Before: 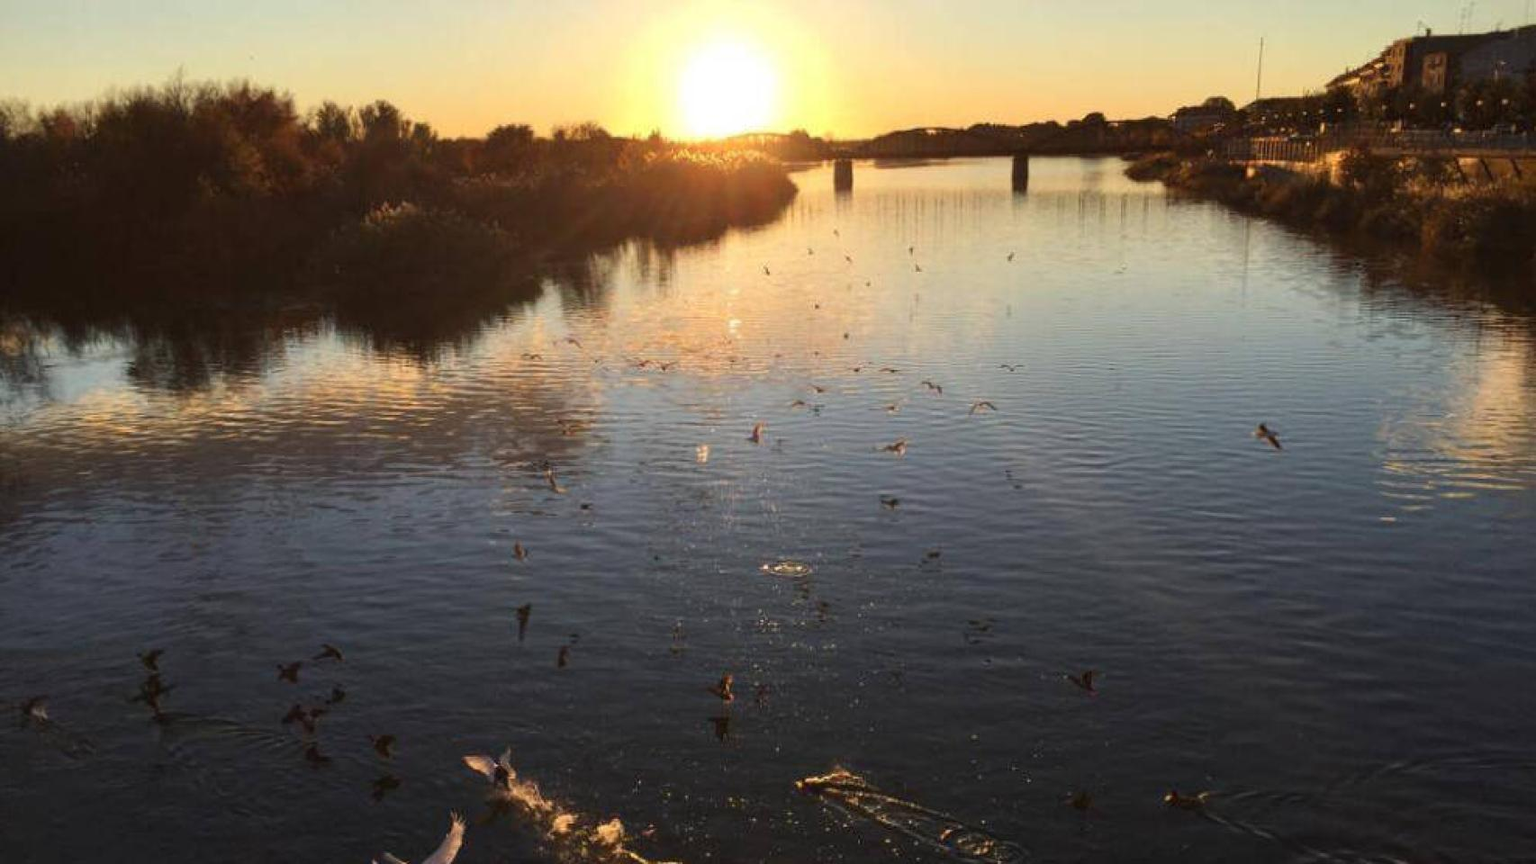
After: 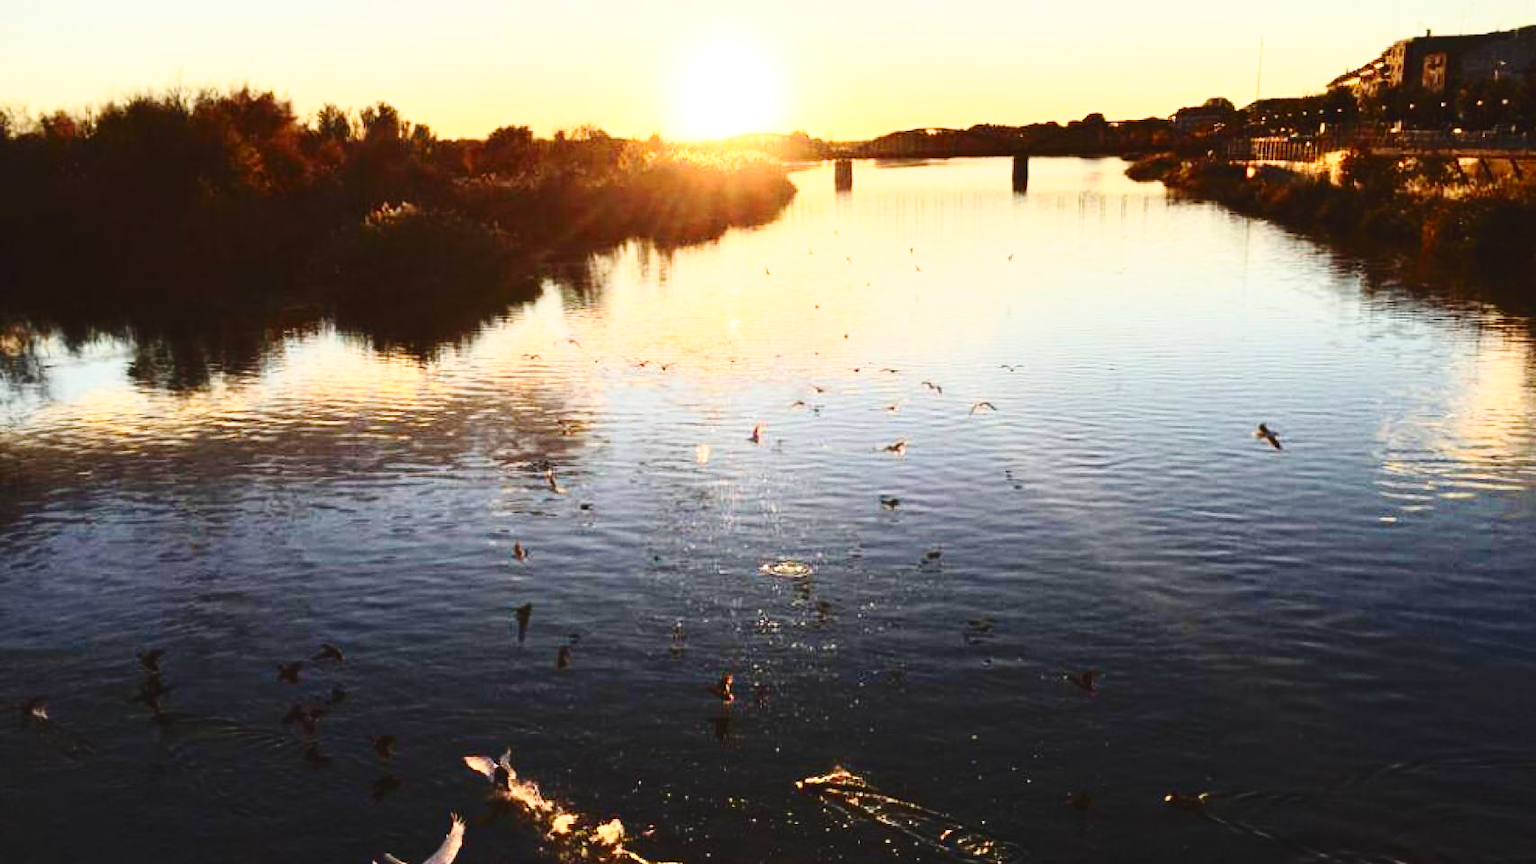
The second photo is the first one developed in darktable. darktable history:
tone curve: curves: ch0 [(0, 0.058) (0.198, 0.188) (0.512, 0.582) (0.625, 0.754) (0.81, 0.934) (1, 1)], color space Lab, independent channels, preserve colors none
base curve: curves: ch0 [(0, 0) (0.028, 0.03) (0.121, 0.232) (0.46, 0.748) (0.859, 0.968) (1, 1)], preserve colors none
exposure: black level correction 0.005, exposure 0.004 EV, compensate exposure bias true, compensate highlight preservation false
